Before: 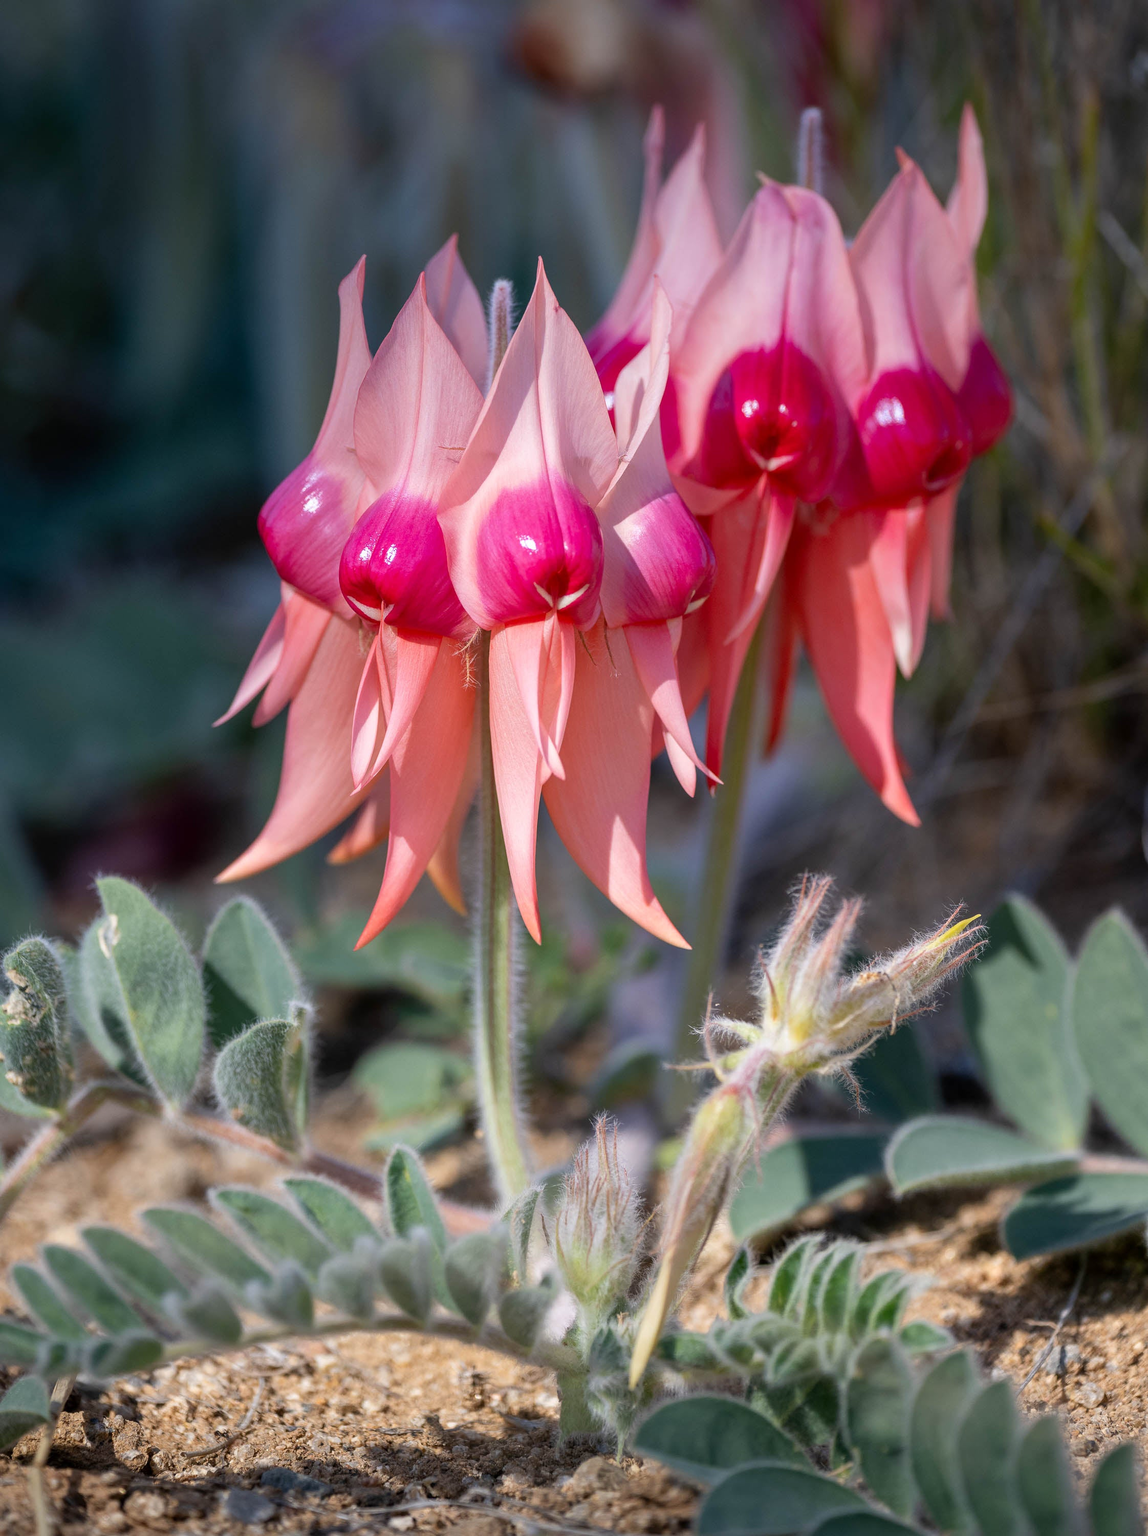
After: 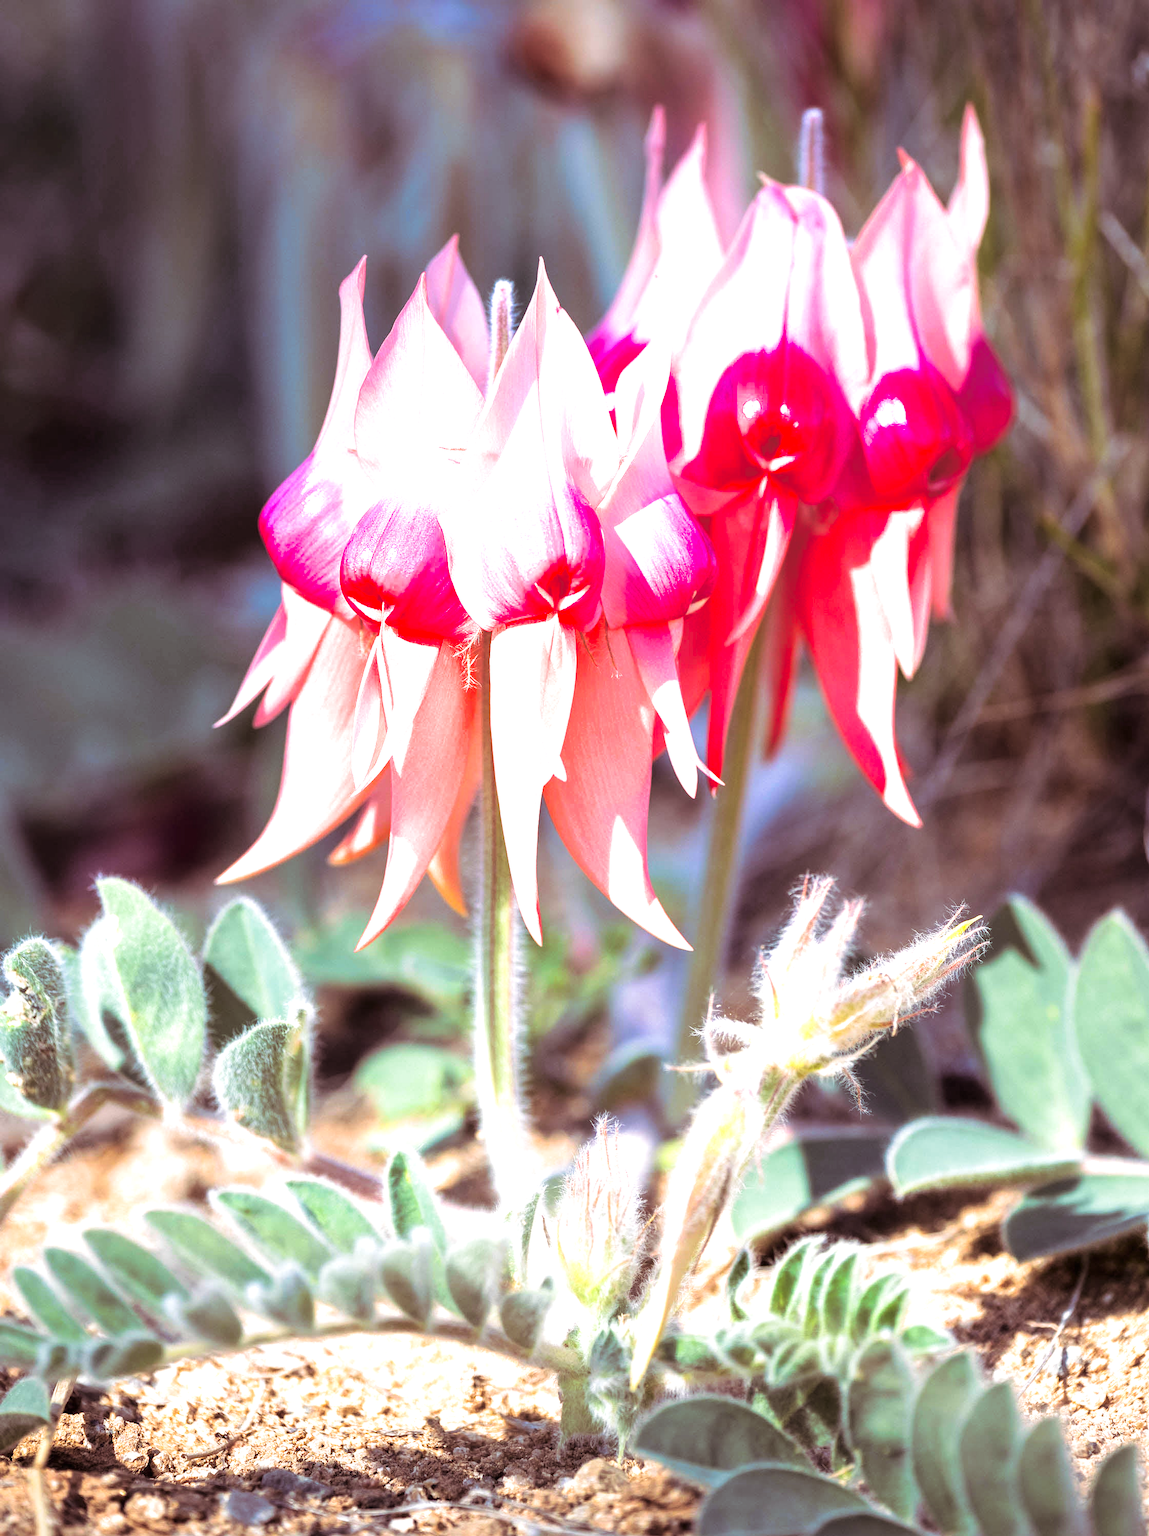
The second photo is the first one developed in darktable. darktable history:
exposure: black level correction 0, exposure 1.45 EV, compensate exposure bias true, compensate highlight preservation false
split-toning: shadows › saturation 0.41, highlights › saturation 0, compress 33.55%
crop: bottom 0.071%
contrast brightness saturation: contrast 0.09, saturation 0.28
